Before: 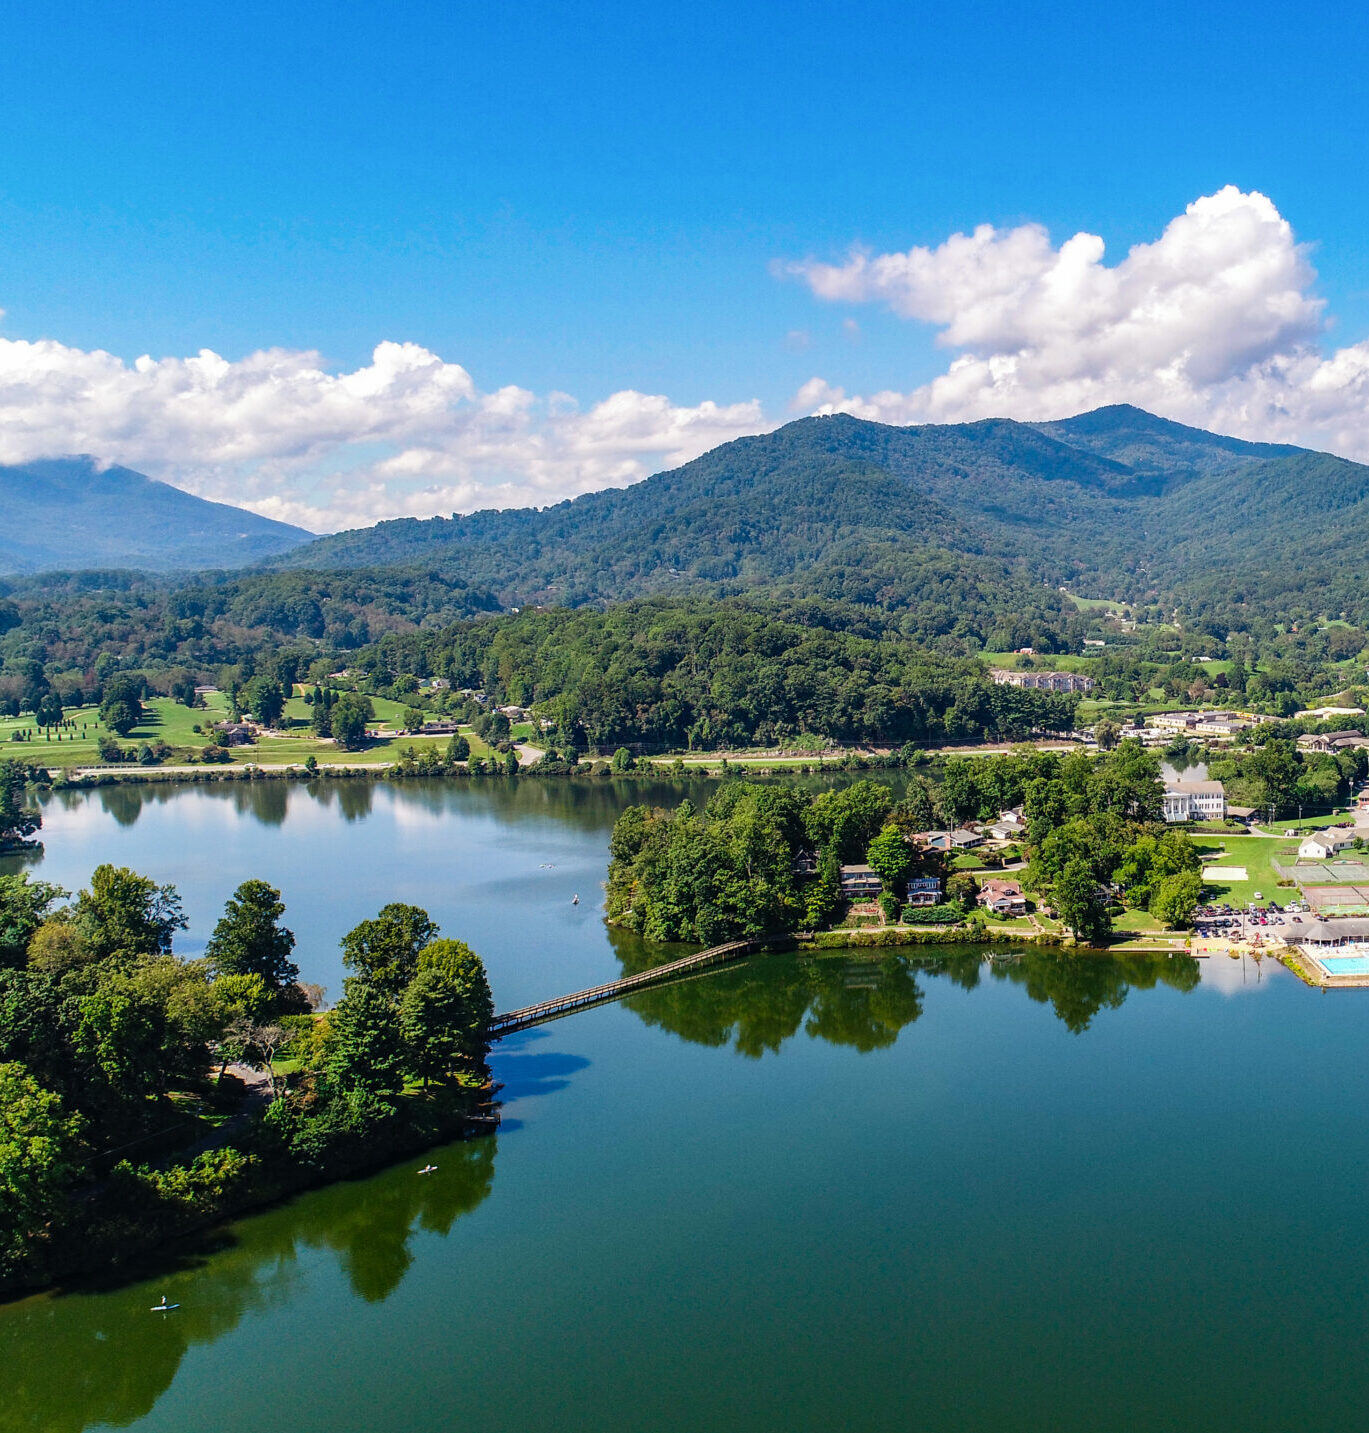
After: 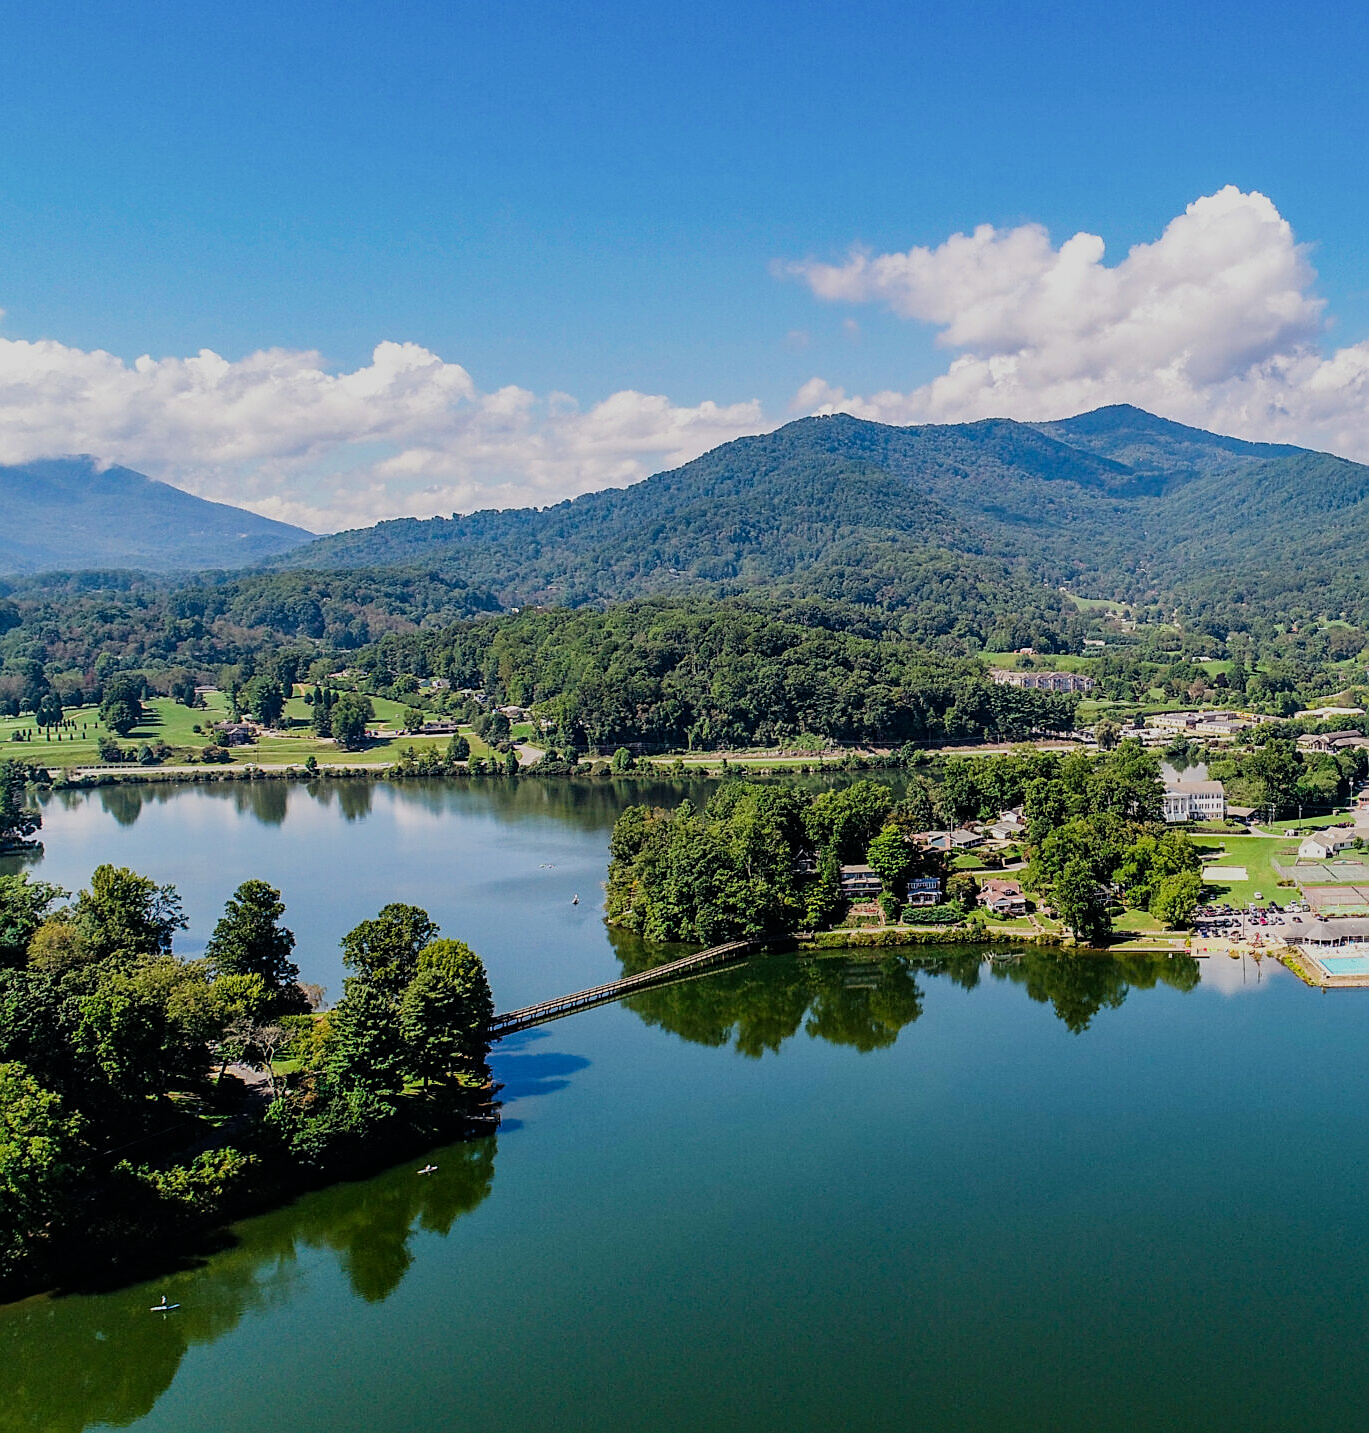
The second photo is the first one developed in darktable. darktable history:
sharpen: on, module defaults
filmic rgb: black relative exposure -7.81 EV, white relative exposure 4.29 EV, threshold 3.05 EV, hardness 3.87, enable highlight reconstruction true
